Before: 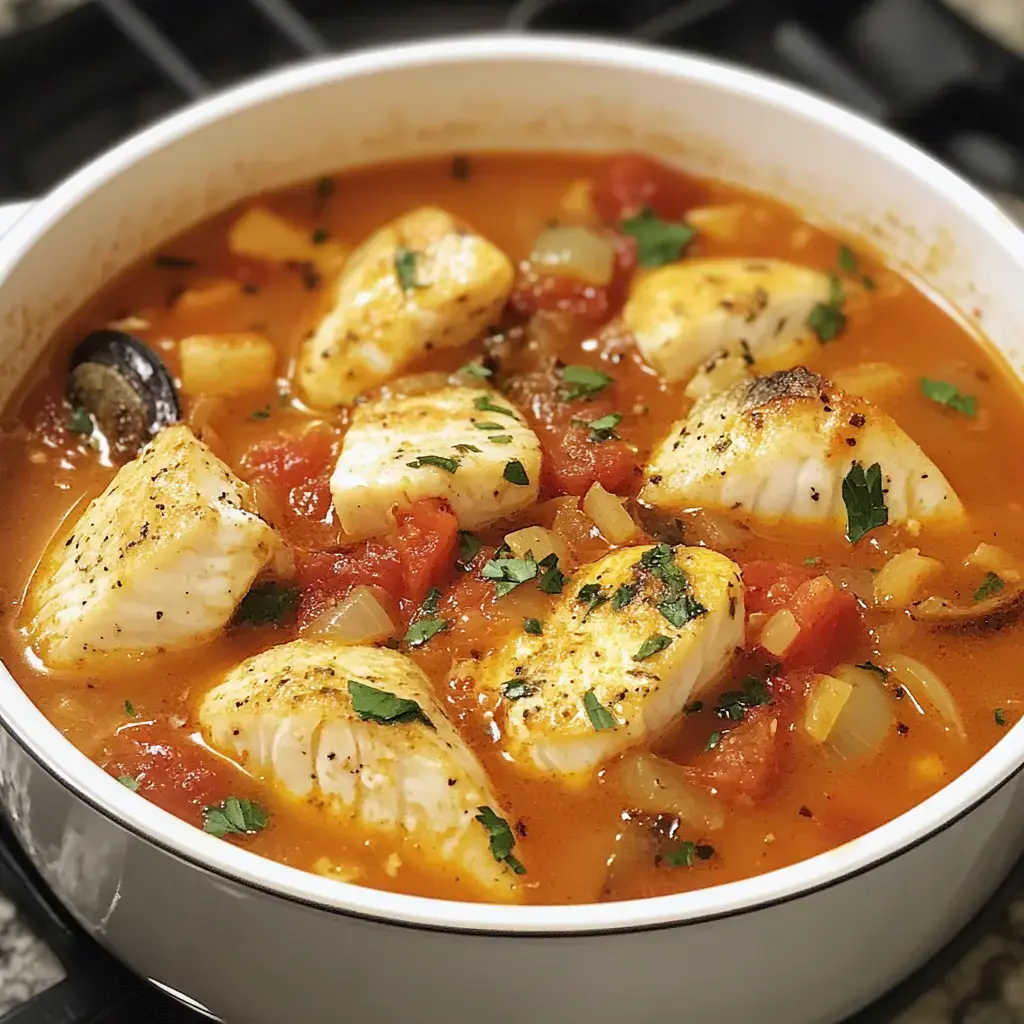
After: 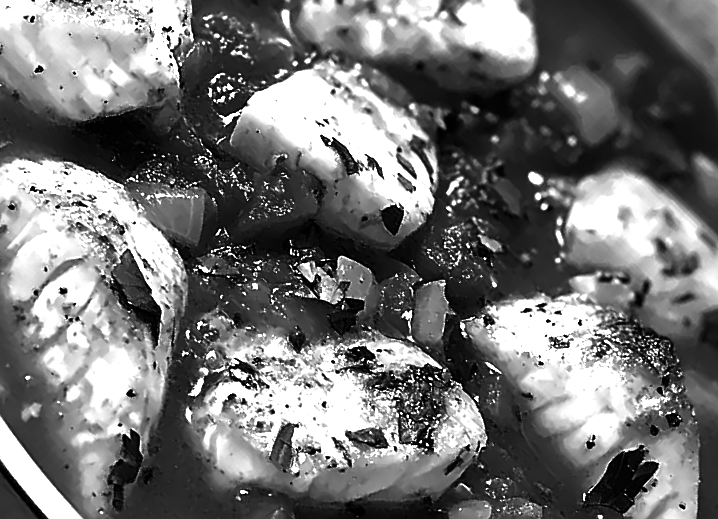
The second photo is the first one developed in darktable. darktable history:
crop and rotate: angle -44.46°, top 16.577%, right 0.784%, bottom 11.68%
contrast brightness saturation: brightness -0.991, saturation 0.989
color calibration: output gray [0.22, 0.42, 0.37, 0], illuminant as shot in camera, x 0.358, y 0.373, temperature 4628.91 K
sharpen: on, module defaults
exposure: black level correction 0, exposure 1 EV, compensate highlight preservation false
